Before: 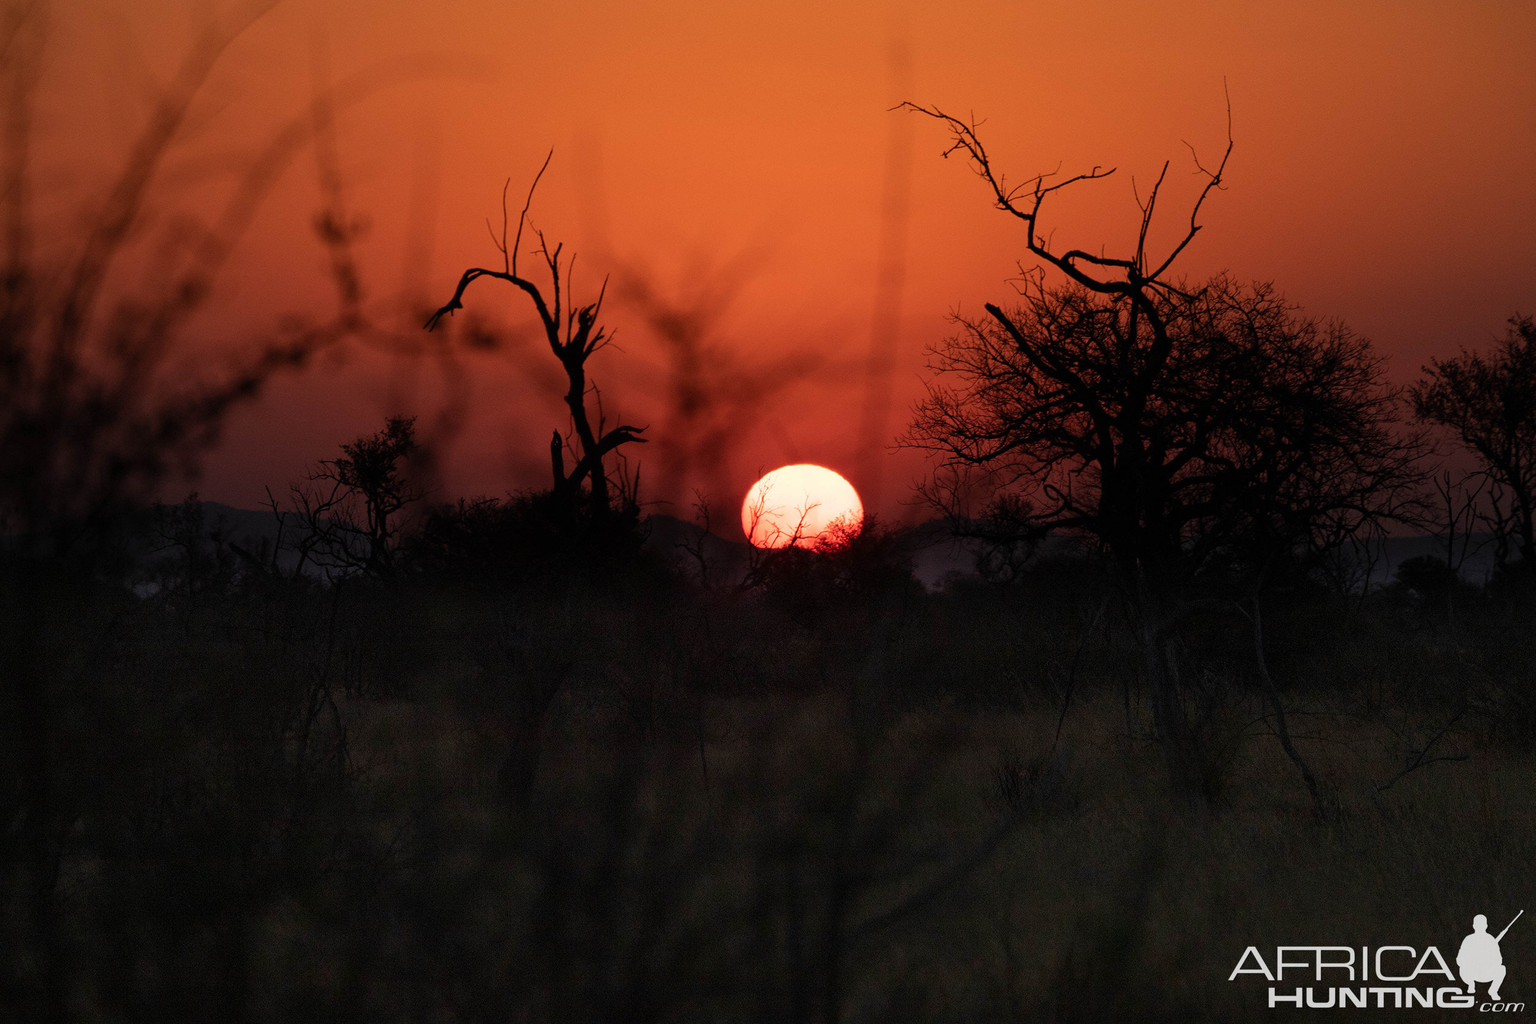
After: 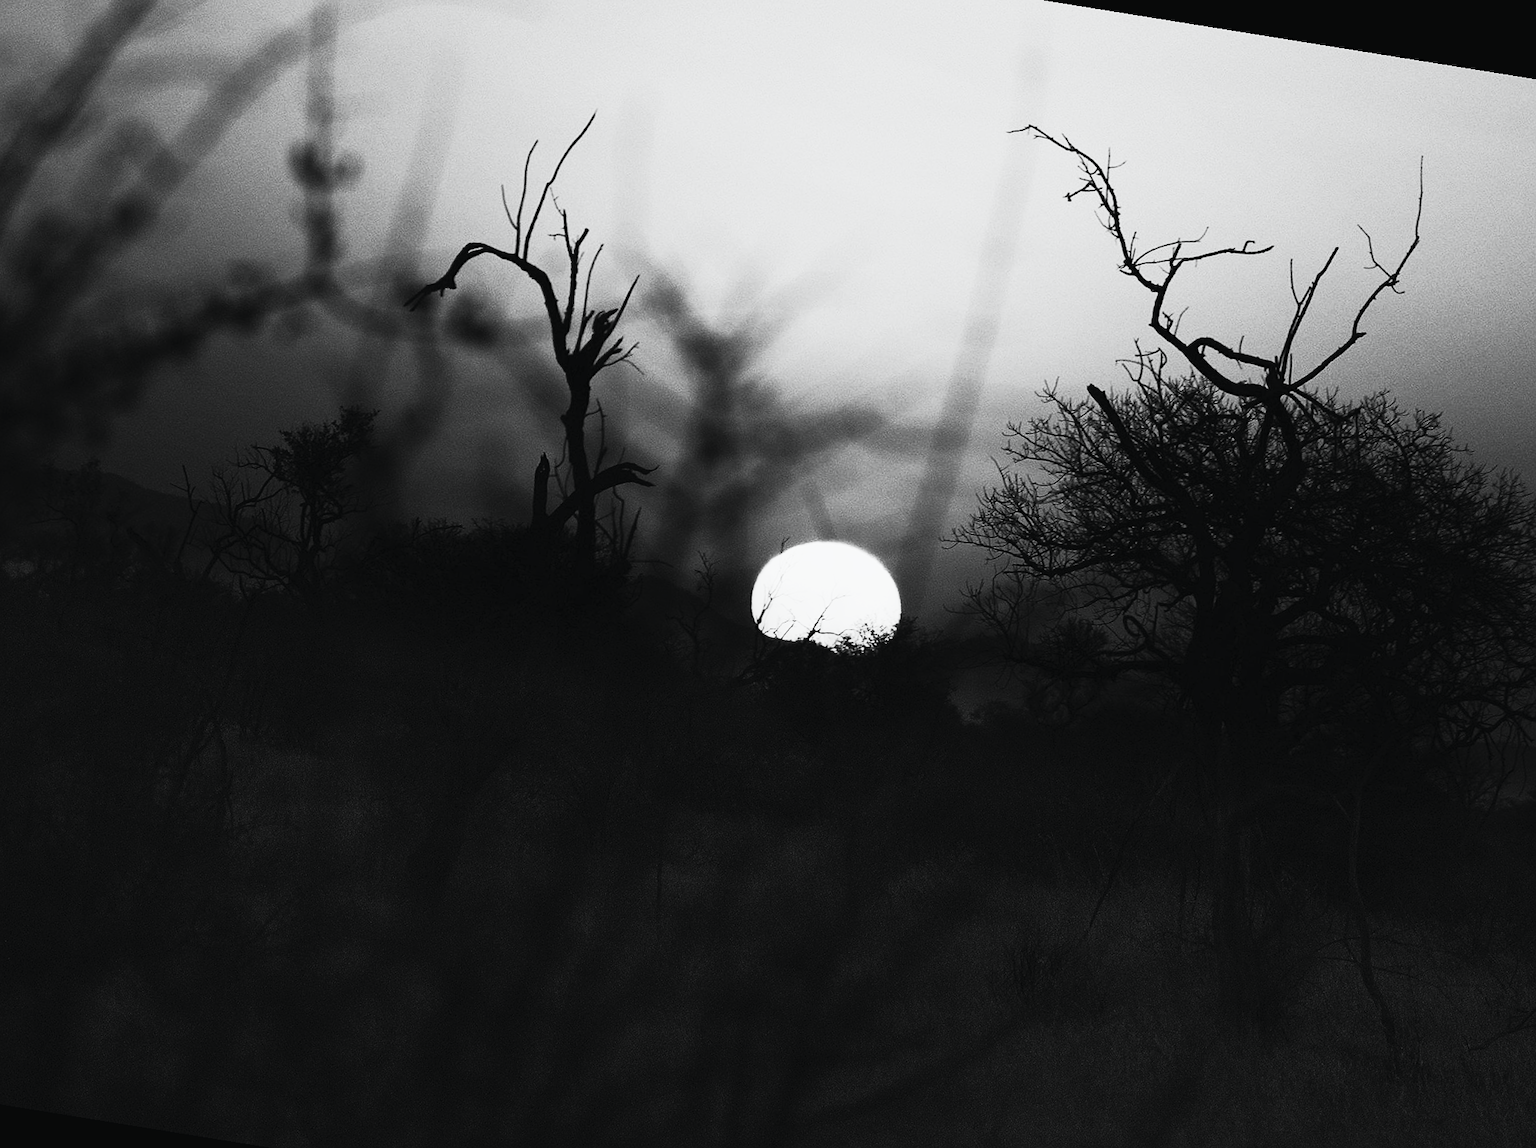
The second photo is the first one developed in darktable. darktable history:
color balance rgb: linear chroma grading › shadows 10%, linear chroma grading › highlights 10%, linear chroma grading › global chroma 15%, linear chroma grading › mid-tones 15%, perceptual saturation grading › global saturation 40%, perceptual saturation grading › highlights -25%, perceptual saturation grading › mid-tones 35%, perceptual saturation grading › shadows 35%, perceptual brilliance grading › global brilliance 11.29%, global vibrance 11.29%
contrast brightness saturation: contrast 0.53, brightness 0.47, saturation -1
crop and rotate: left 11.831%, top 11.346%, right 13.429%, bottom 13.899%
rotate and perspective: rotation 9.12°, automatic cropping off
sharpen: radius 1.272, amount 0.305, threshold 0
tone curve: curves: ch0 [(0, 0.023) (0.132, 0.075) (0.251, 0.186) (0.463, 0.461) (0.662, 0.757) (0.854, 0.909) (1, 0.973)]; ch1 [(0, 0) (0.447, 0.411) (0.483, 0.469) (0.498, 0.496) (0.518, 0.514) (0.561, 0.579) (0.604, 0.645) (0.669, 0.73) (0.819, 0.93) (1, 1)]; ch2 [(0, 0) (0.307, 0.315) (0.425, 0.438) (0.483, 0.477) (0.503, 0.503) (0.526, 0.534) (0.567, 0.569) (0.617, 0.674) (0.703, 0.797) (0.985, 0.966)], color space Lab, independent channels
